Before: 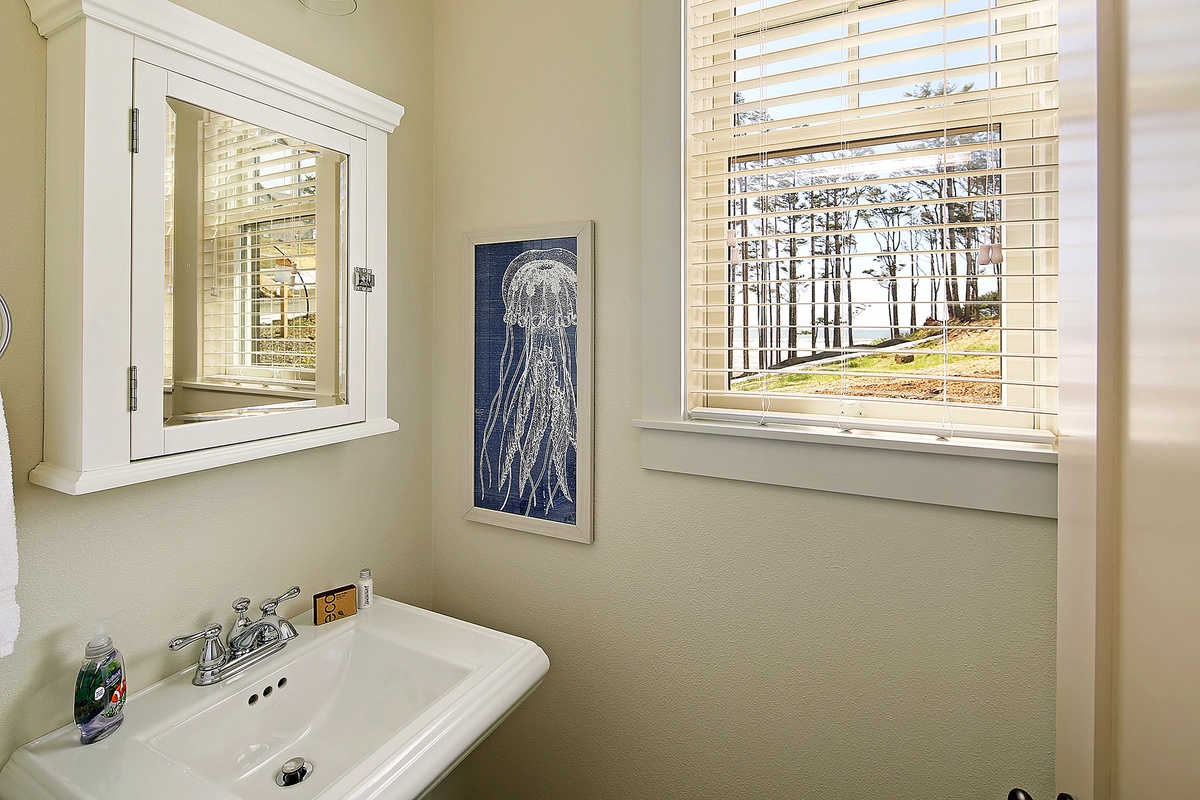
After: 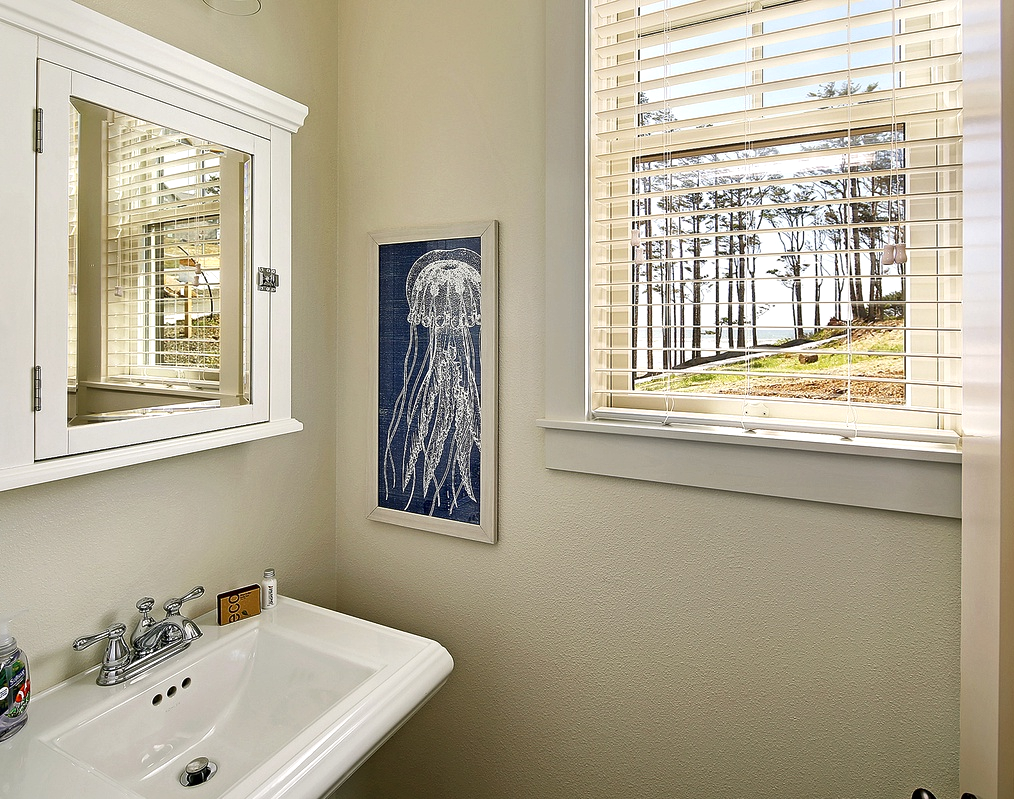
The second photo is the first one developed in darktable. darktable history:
local contrast: mode bilateral grid, contrast 51, coarseness 50, detail 150%, midtone range 0.2
crop: left 8.075%, right 7.394%
exposure: compensate highlight preservation false
